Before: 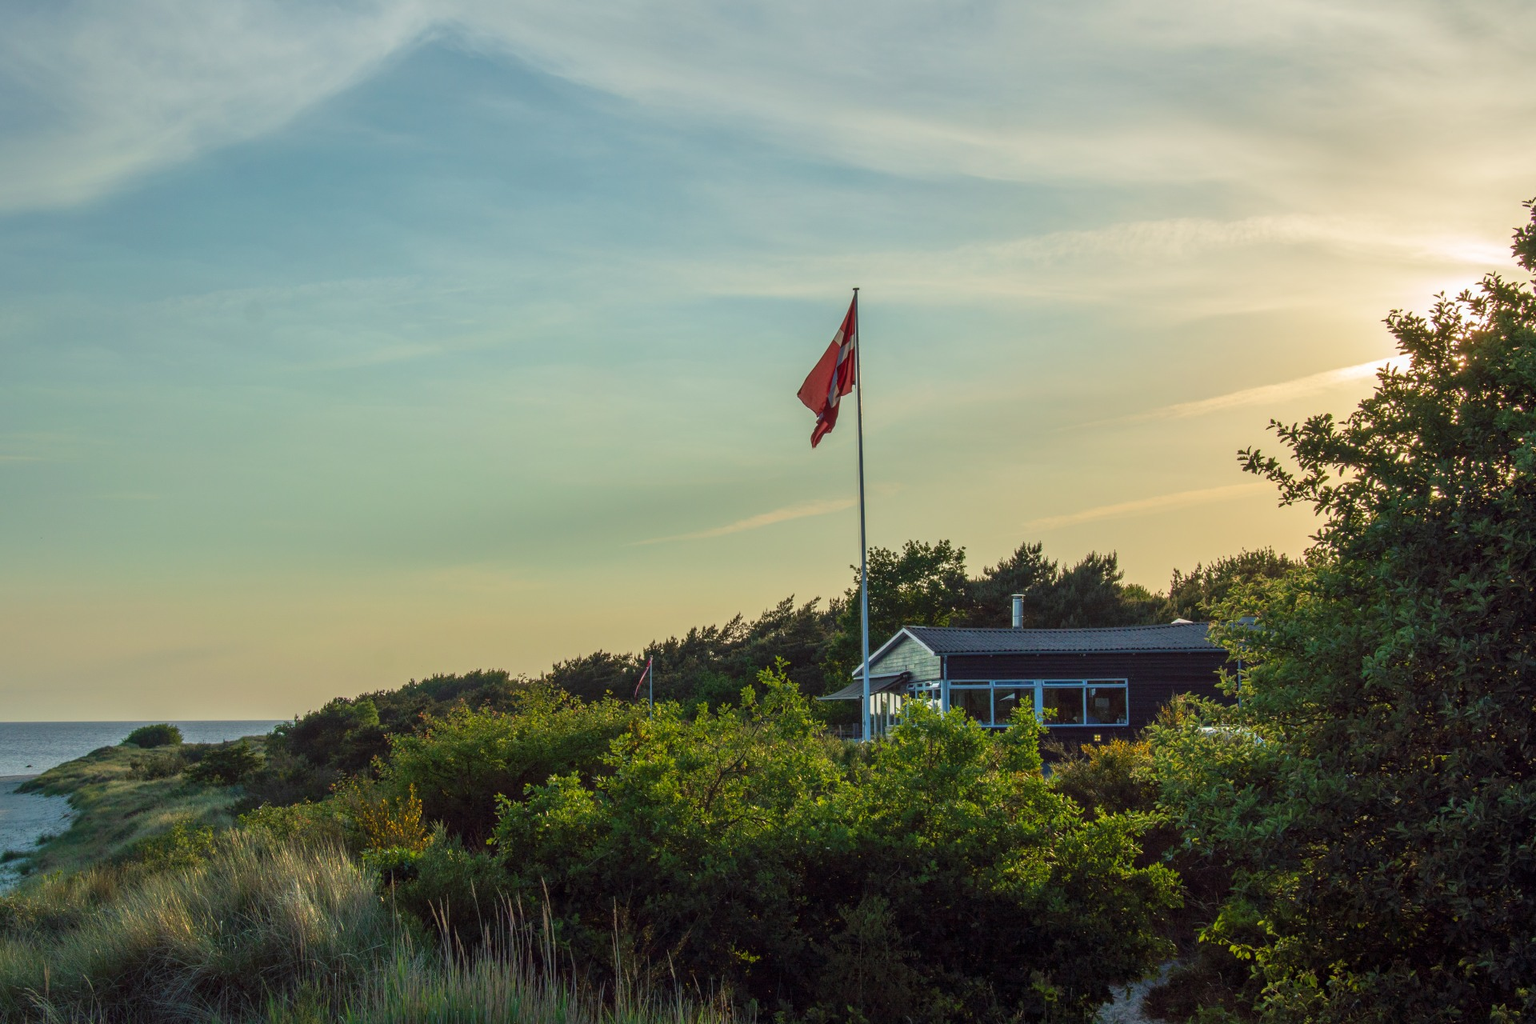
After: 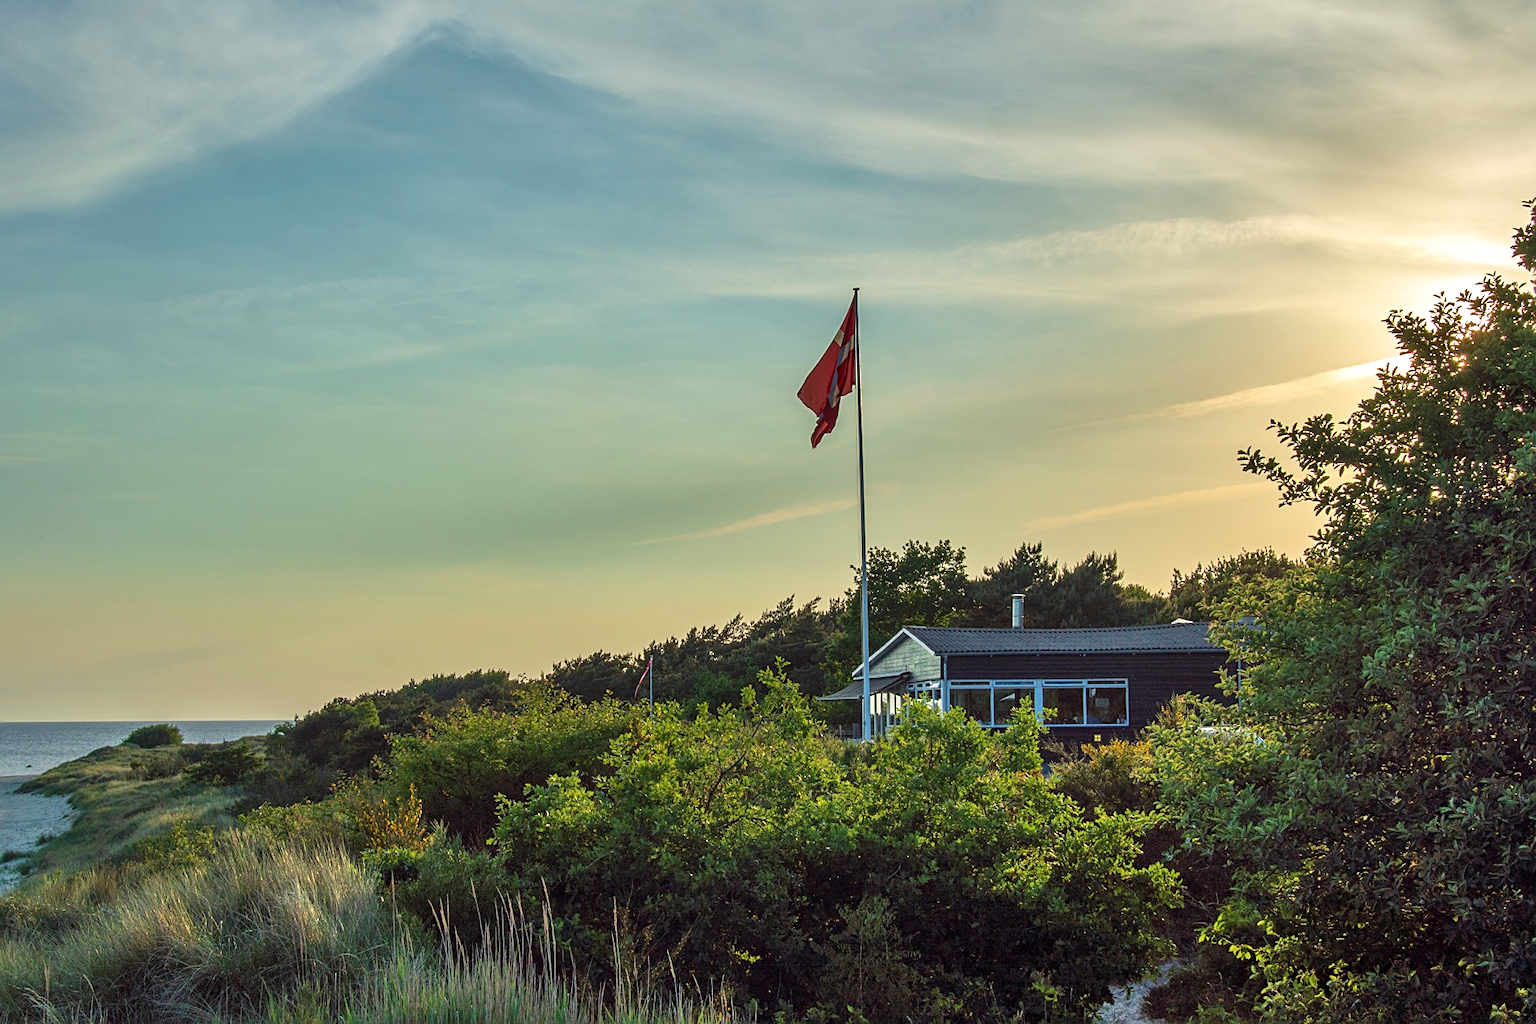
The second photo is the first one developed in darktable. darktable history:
shadows and highlights: soften with gaussian
exposure: exposure 0.203 EV, compensate exposure bias true, compensate highlight preservation false
sharpen: amount 0.499
